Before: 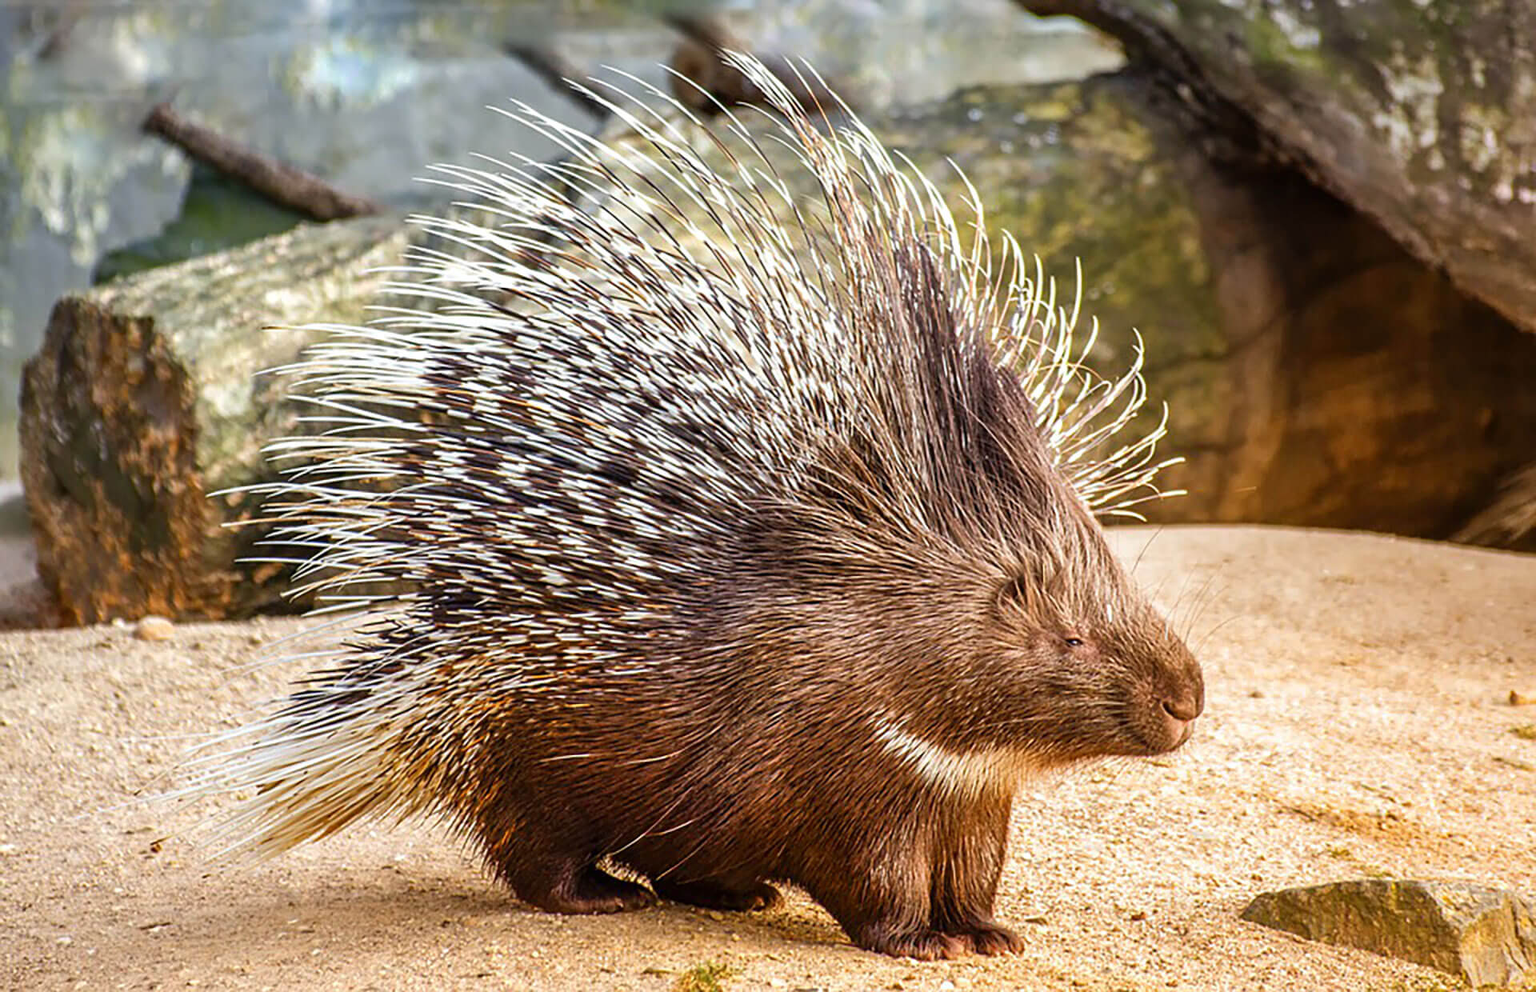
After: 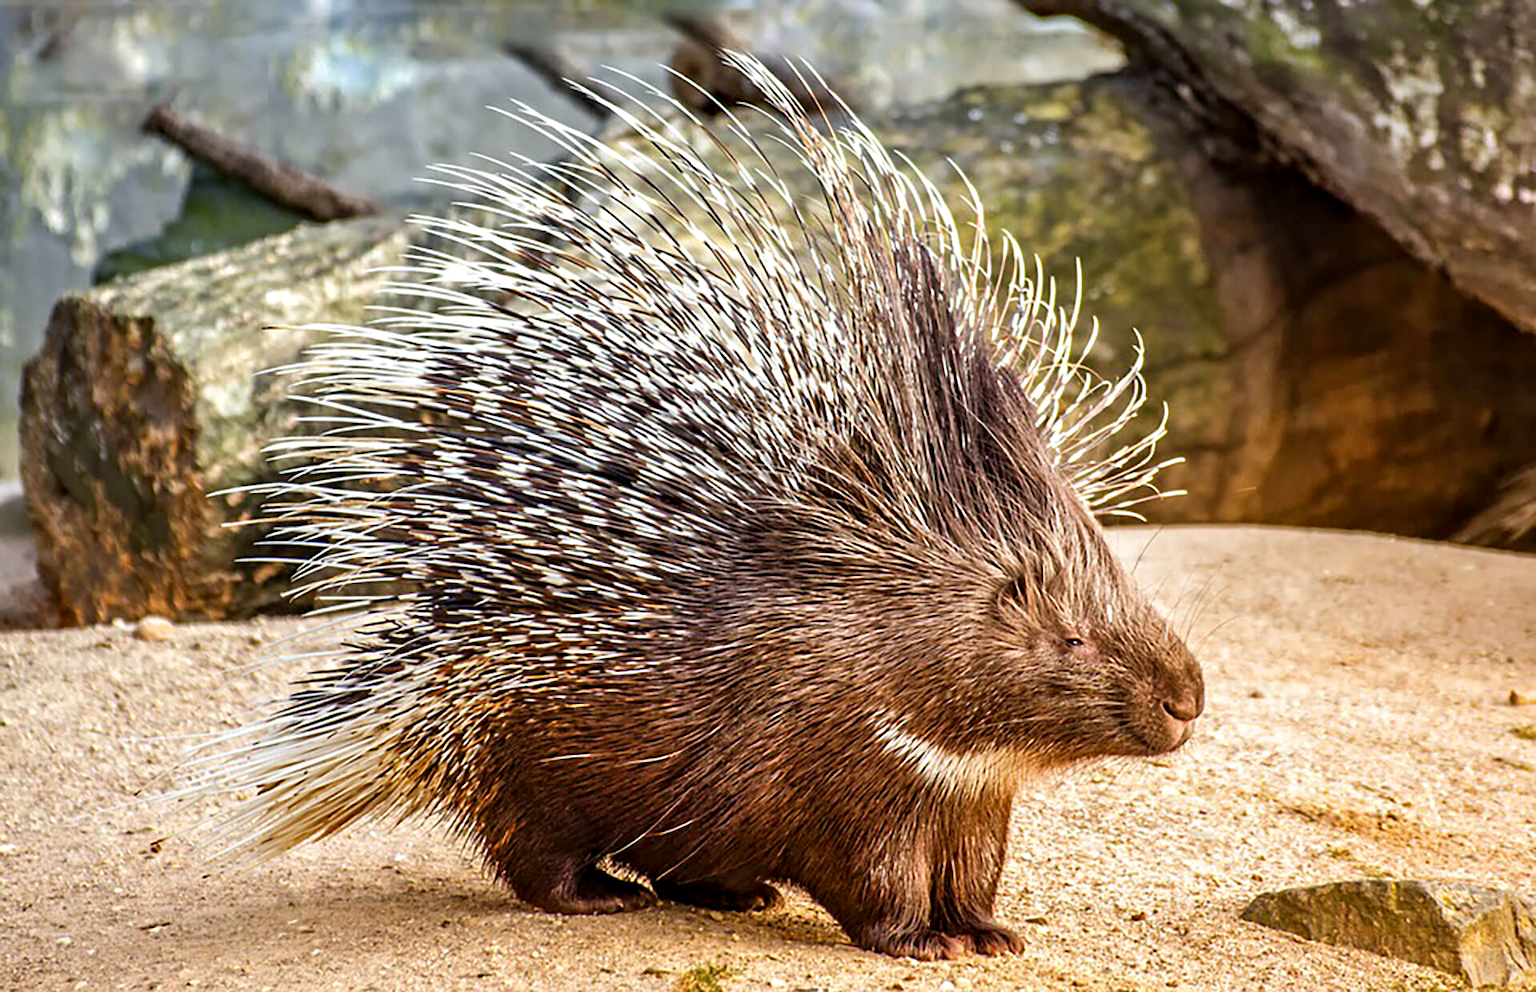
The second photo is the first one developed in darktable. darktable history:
contrast equalizer: y [[0.5, 0.5, 0.544, 0.569, 0.5, 0.5], [0.5 ×6], [0.5 ×6], [0 ×6], [0 ×6]]
base curve: curves: ch0 [(0, 0) (0.297, 0.298) (1, 1)], preserve colors none
exposure: black level correction 0.001, compensate highlight preservation false
